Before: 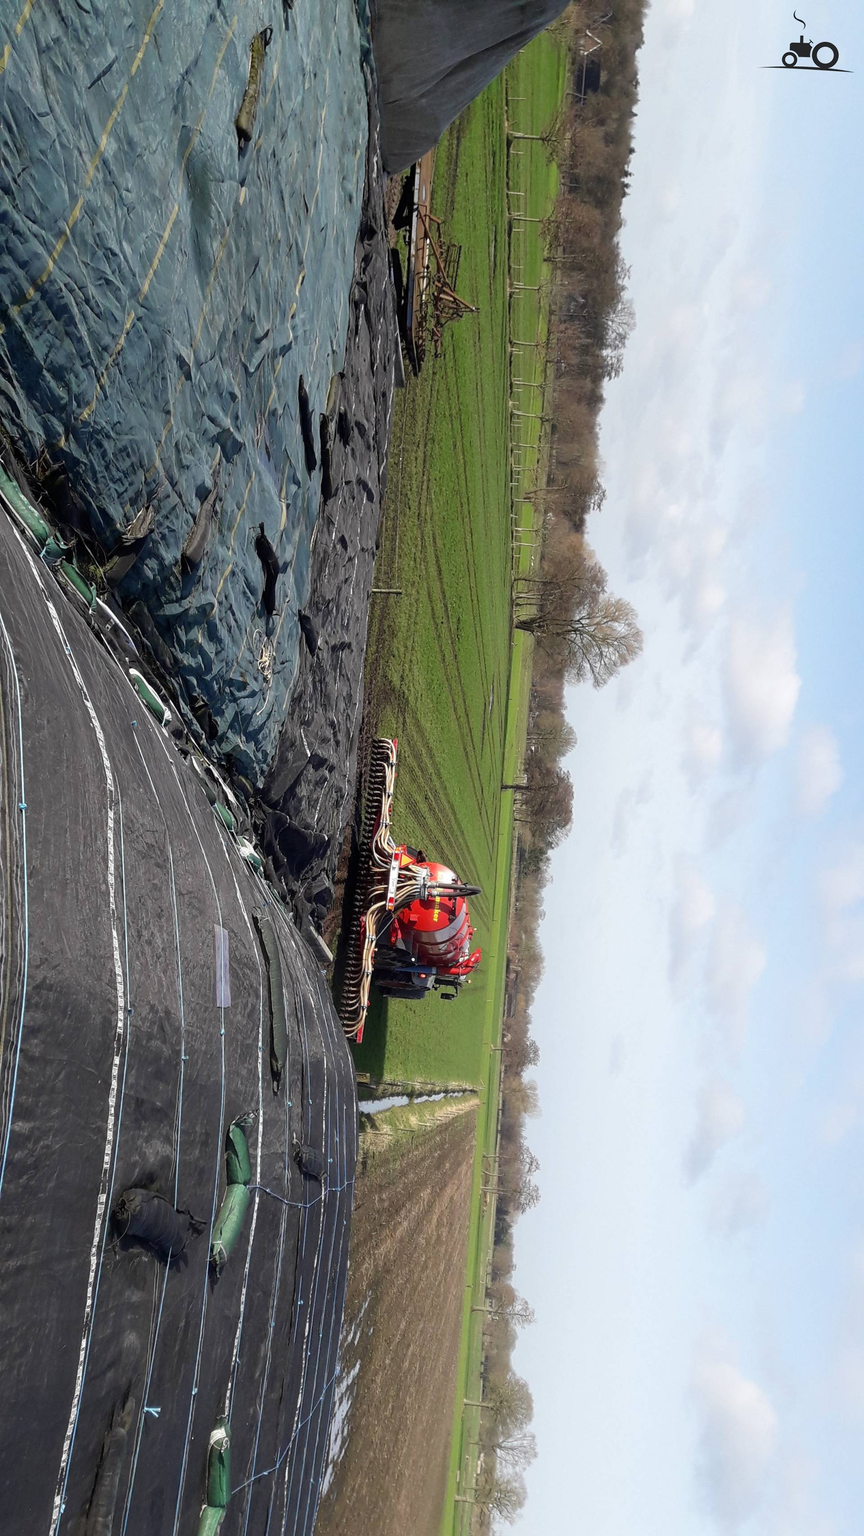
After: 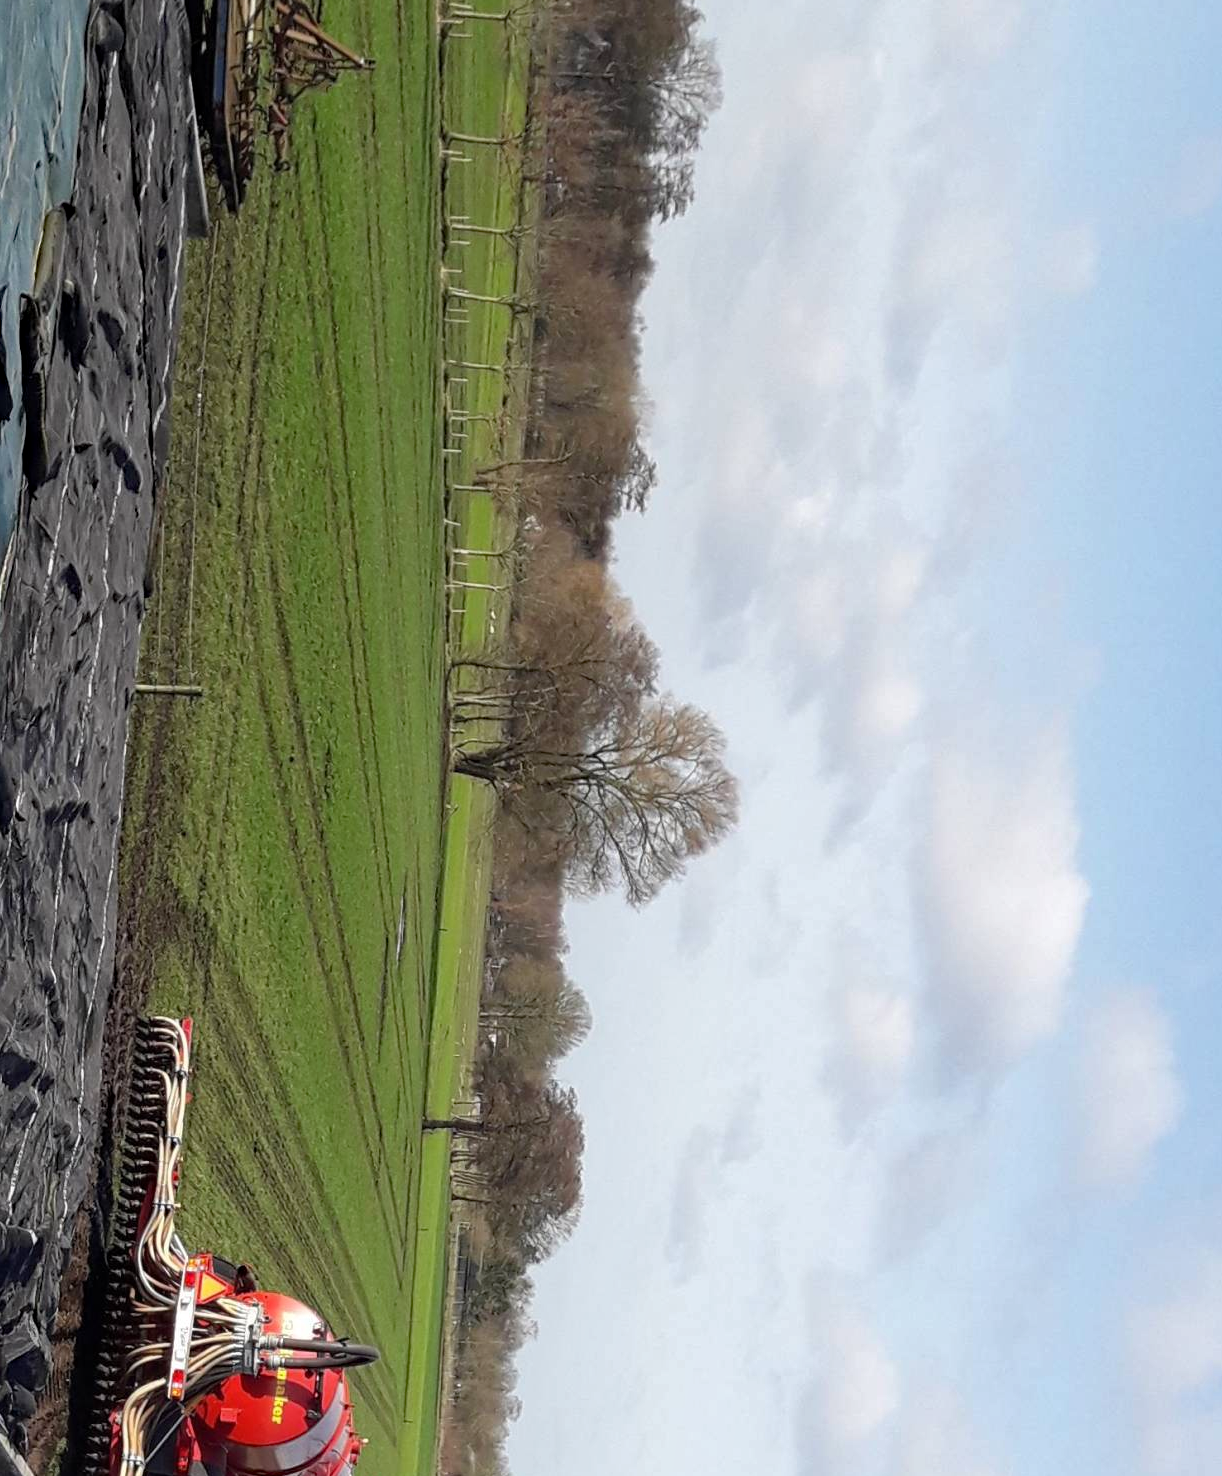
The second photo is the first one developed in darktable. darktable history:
shadows and highlights: shadows 32, highlights -32, soften with gaussian
haze removal: compatibility mode true, adaptive false
crop: left 36.005%, top 18.293%, right 0.31%, bottom 38.444%
